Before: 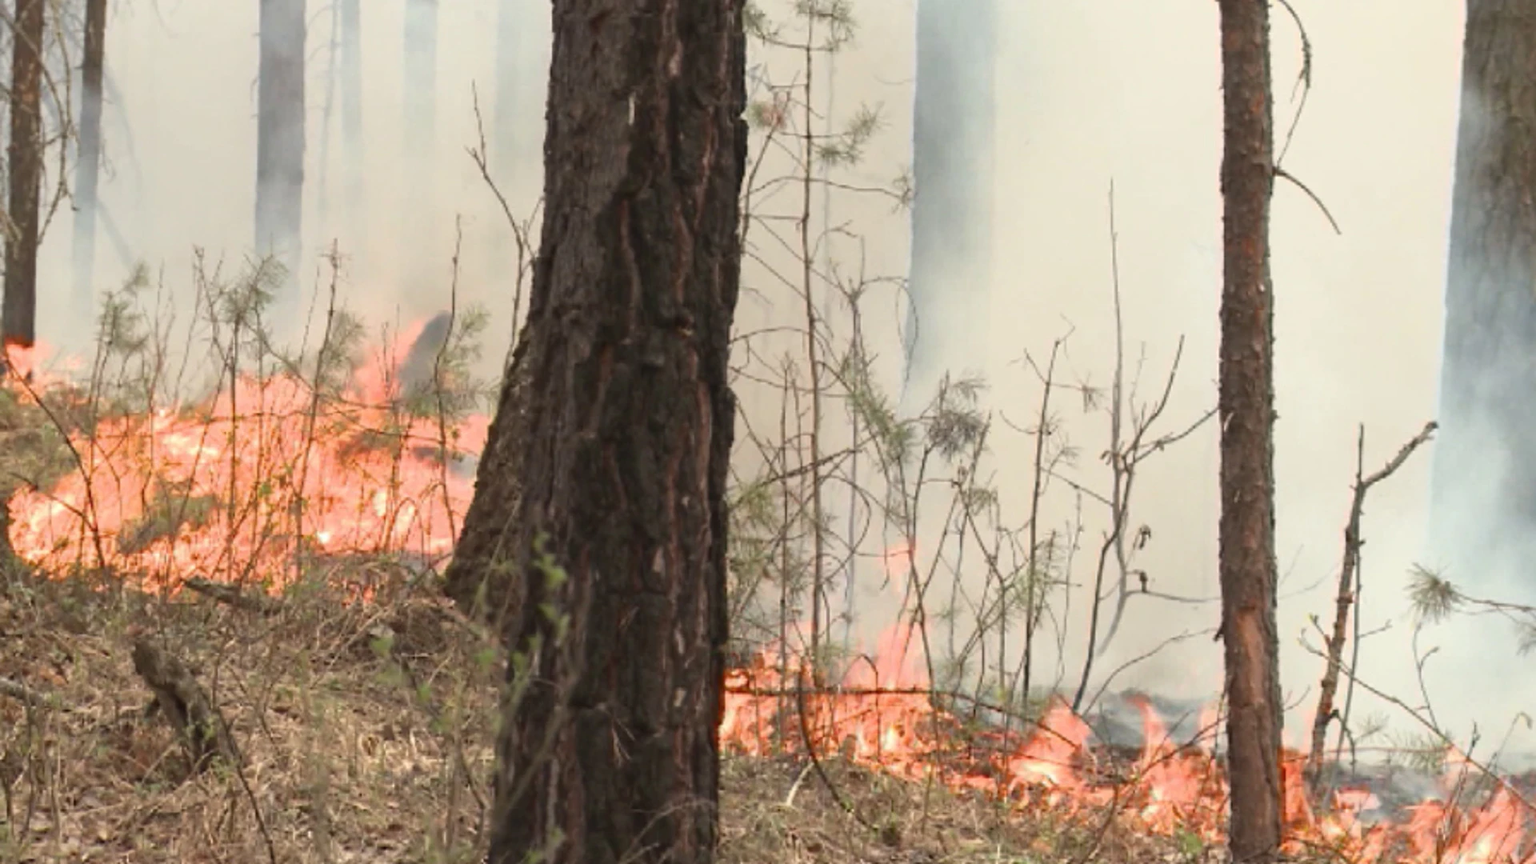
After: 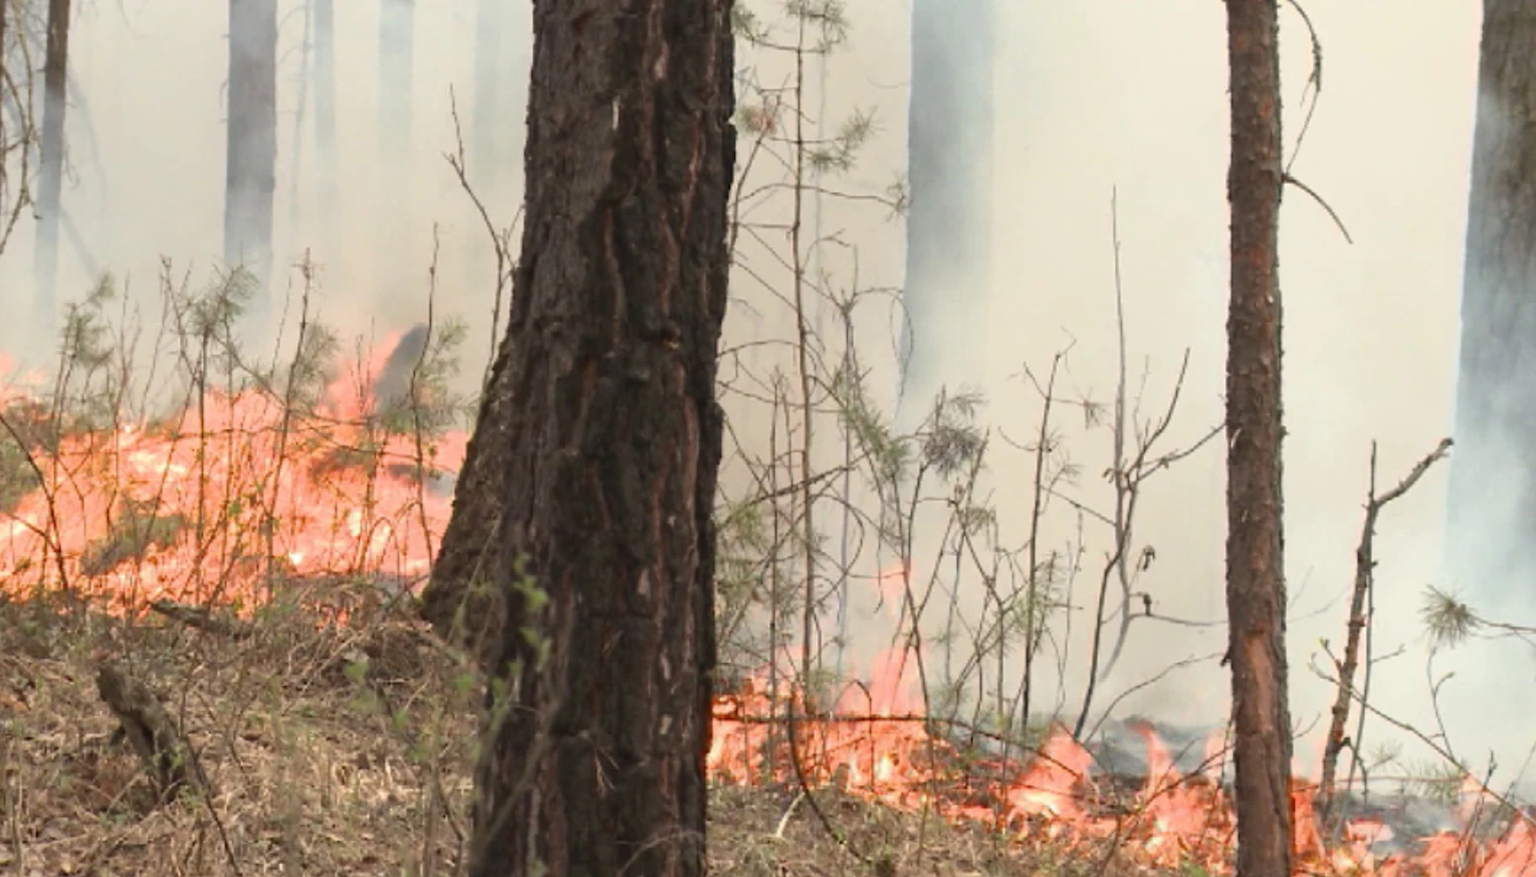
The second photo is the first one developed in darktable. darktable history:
crop and rotate: left 2.582%, right 1.149%, bottom 2.149%
